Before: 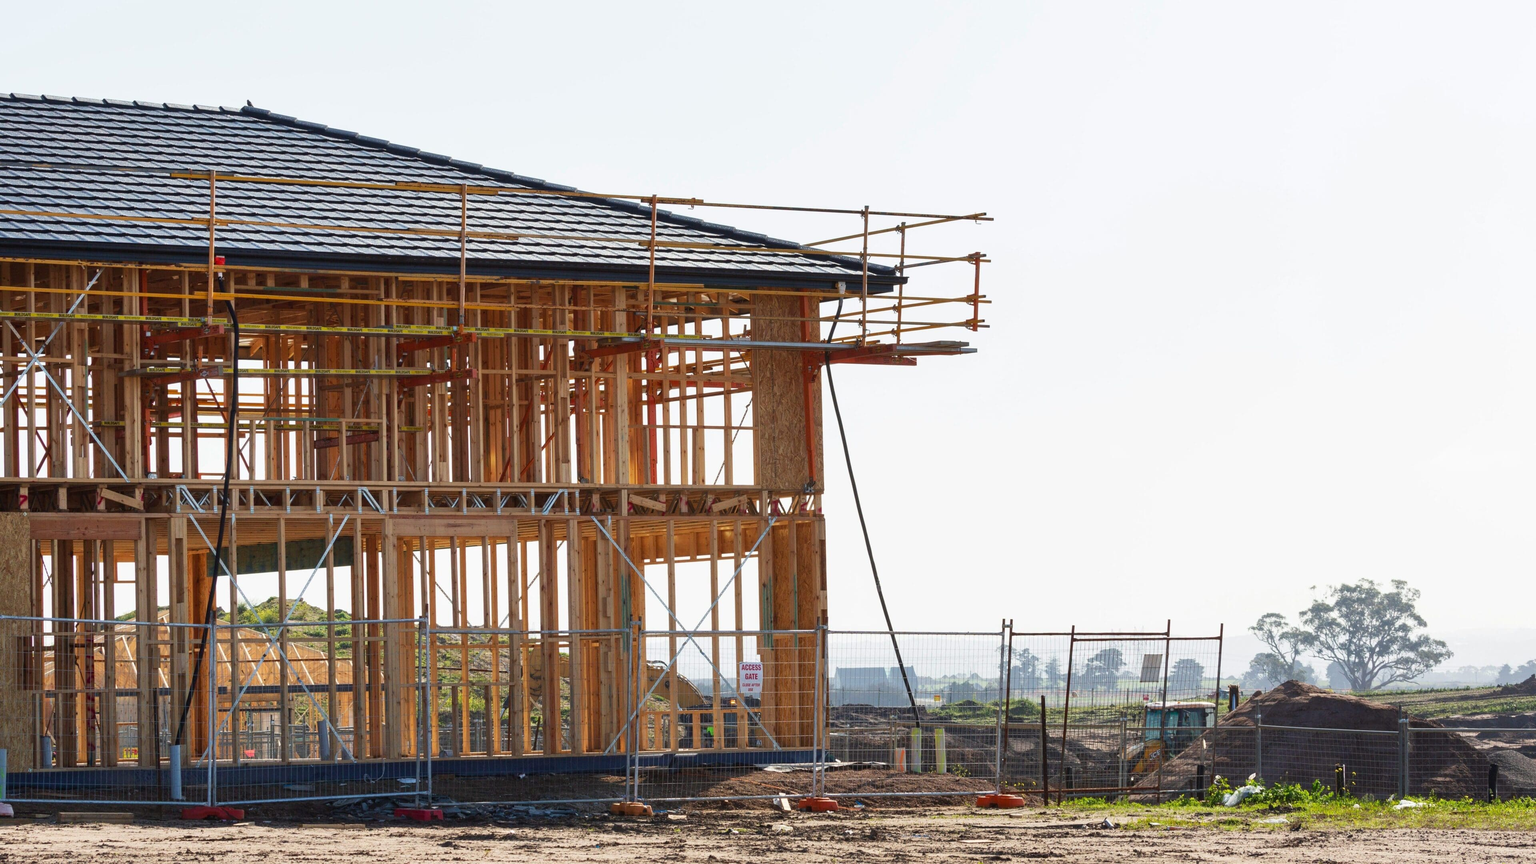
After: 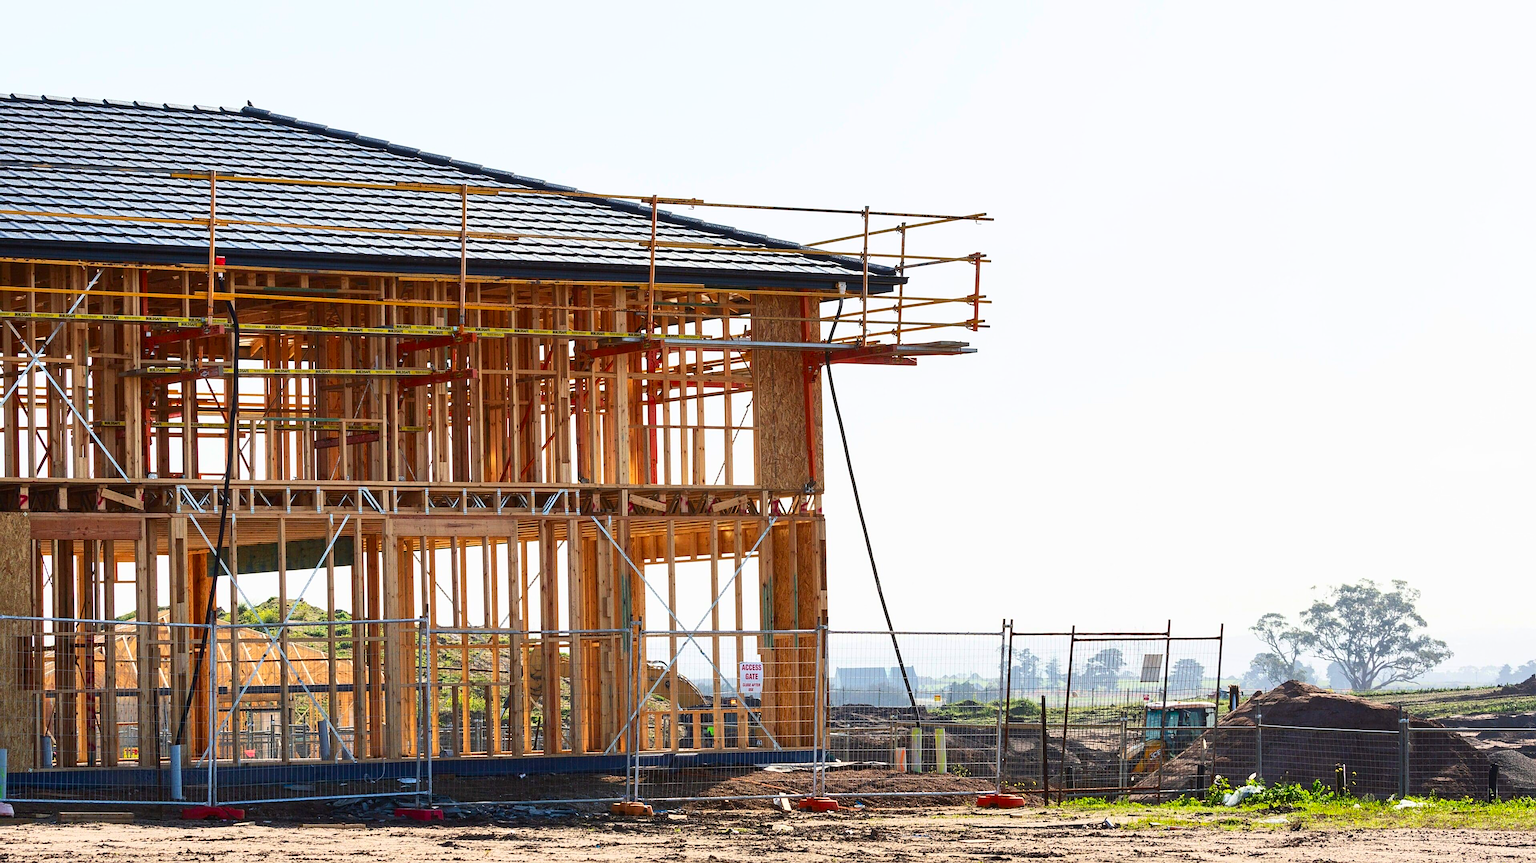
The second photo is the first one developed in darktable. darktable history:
sharpen: on, module defaults
contrast brightness saturation: contrast 0.23, brightness 0.1, saturation 0.29
